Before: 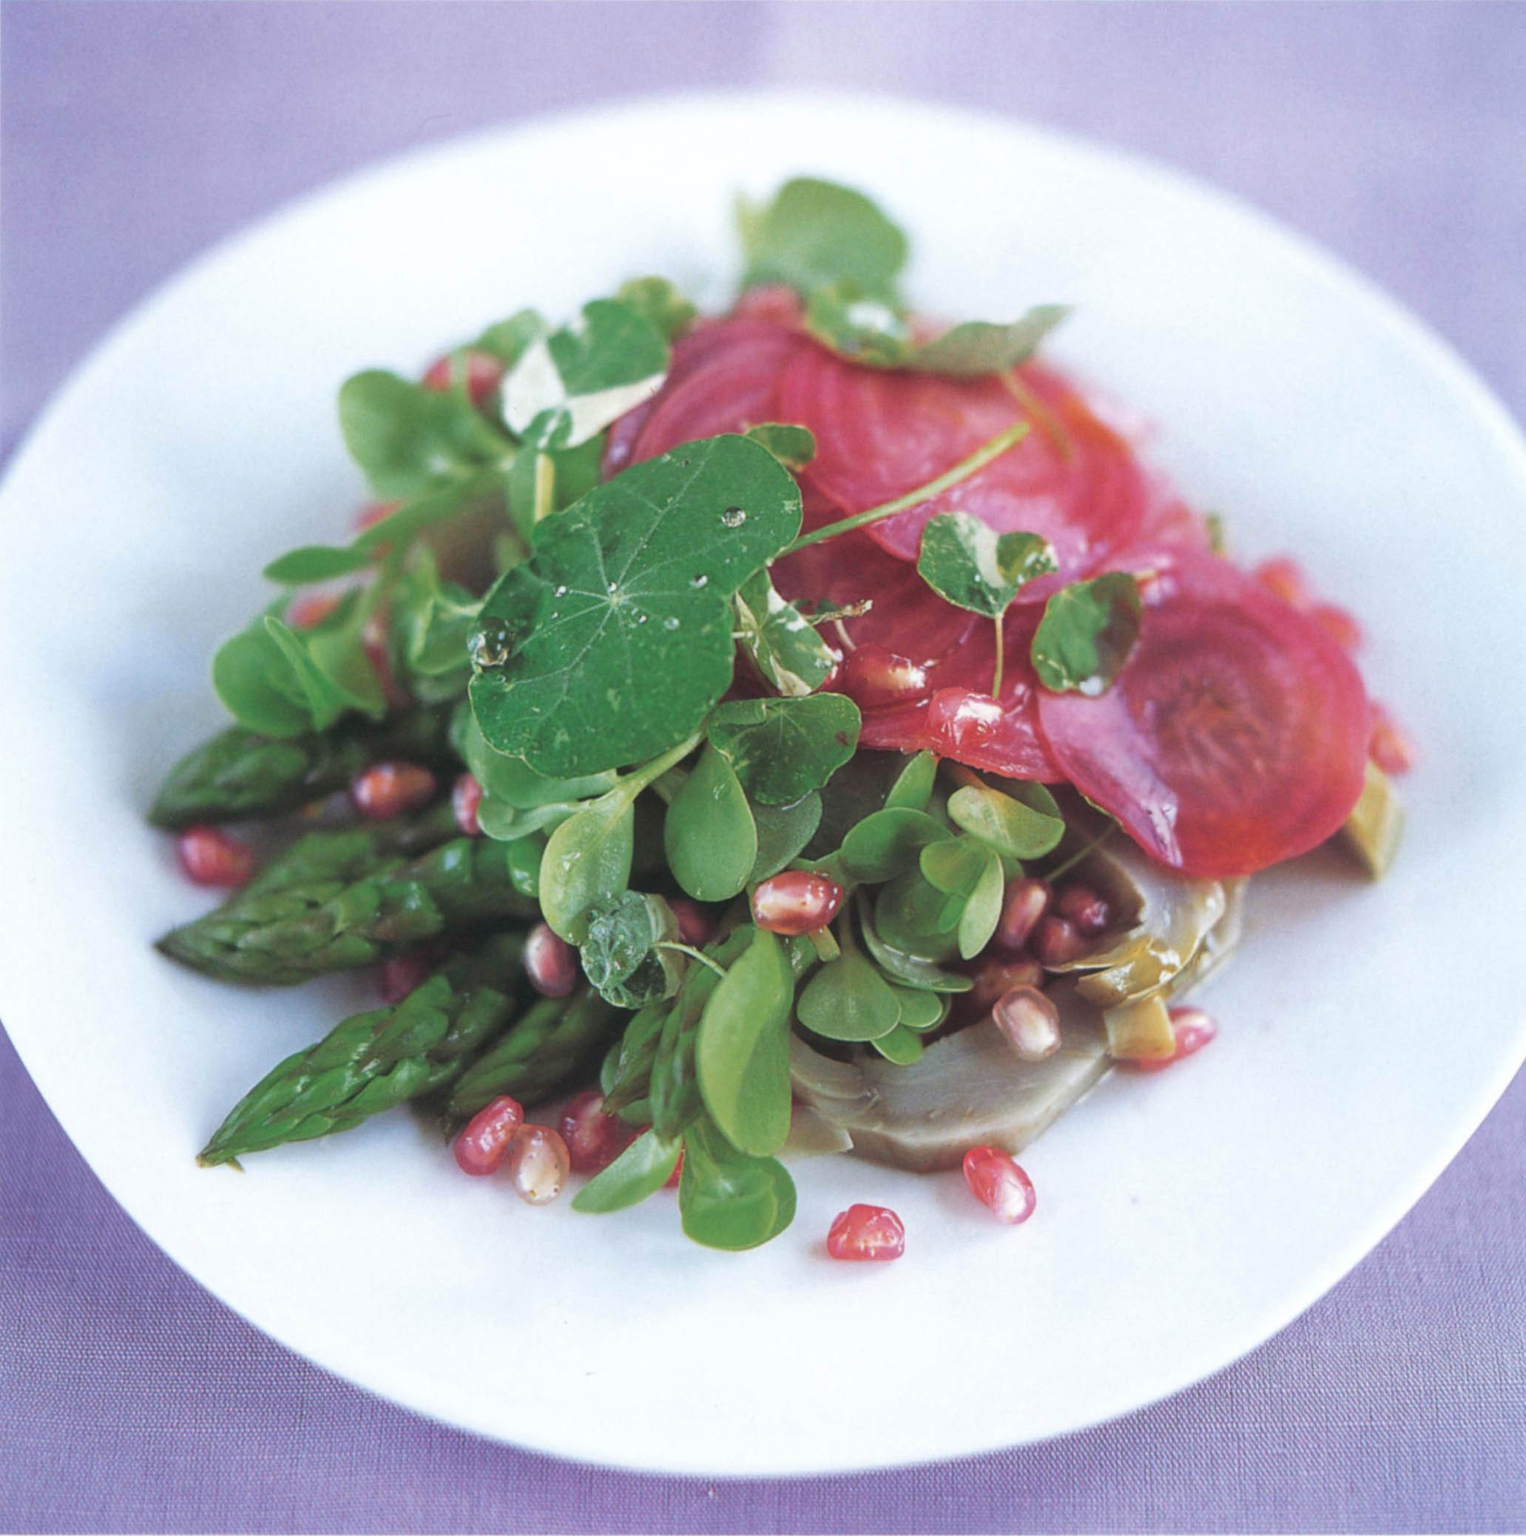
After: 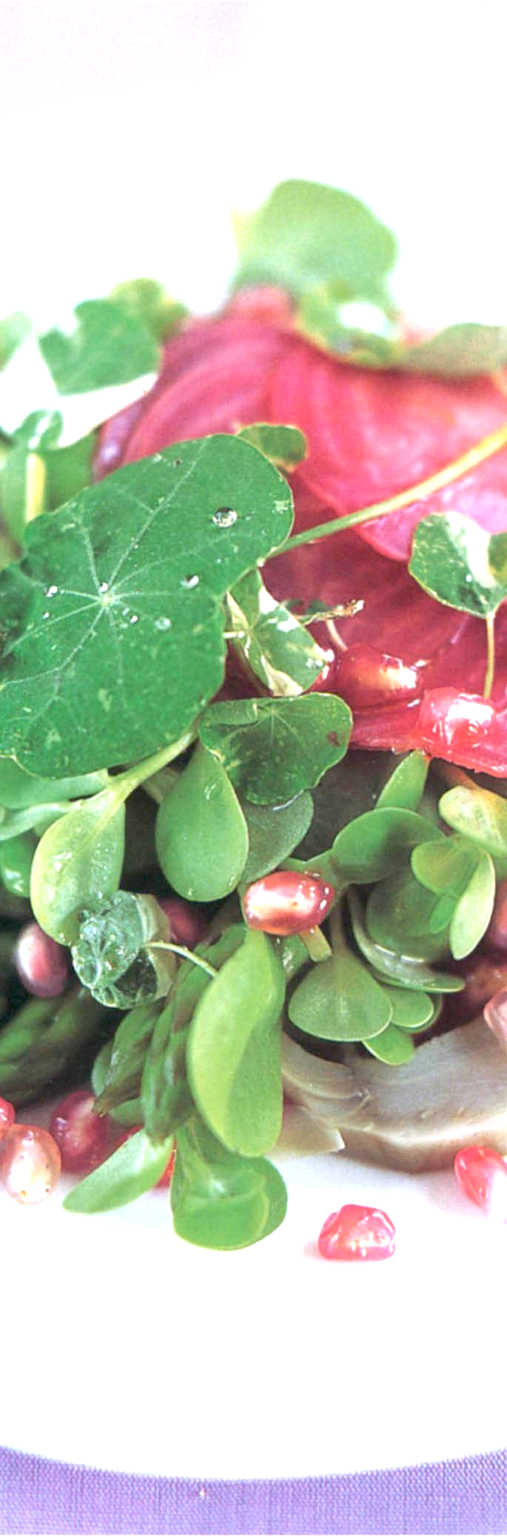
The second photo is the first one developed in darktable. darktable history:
crop: left 33.388%, right 33.34%
exposure: black level correction 0.01, exposure 1 EV, compensate highlight preservation false
